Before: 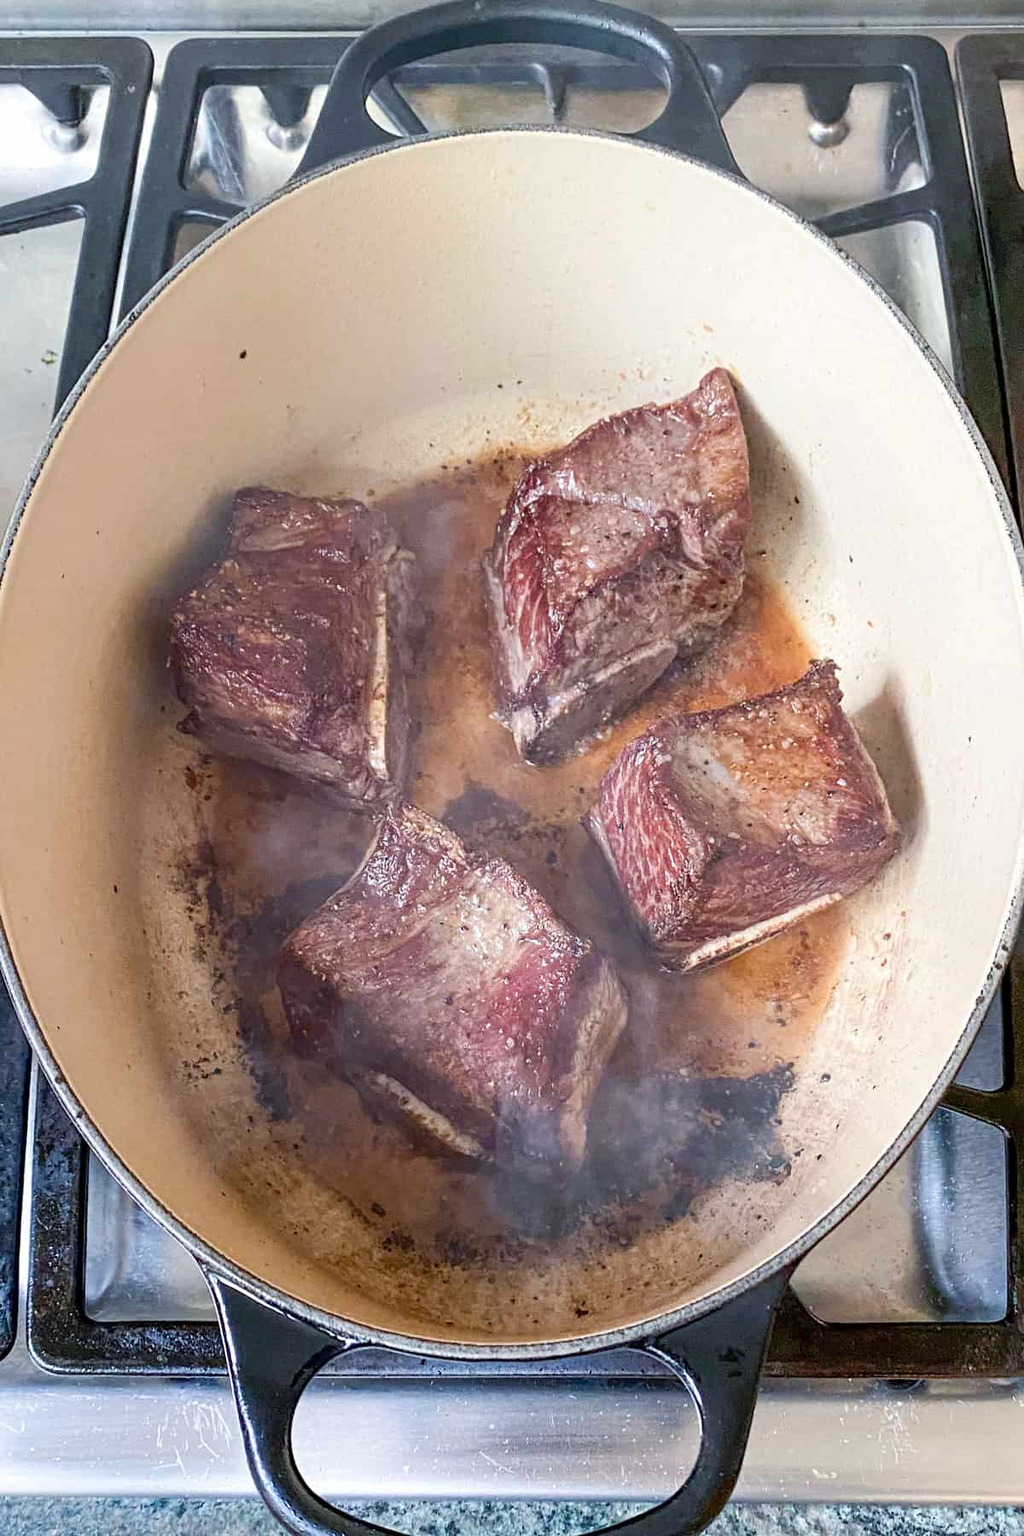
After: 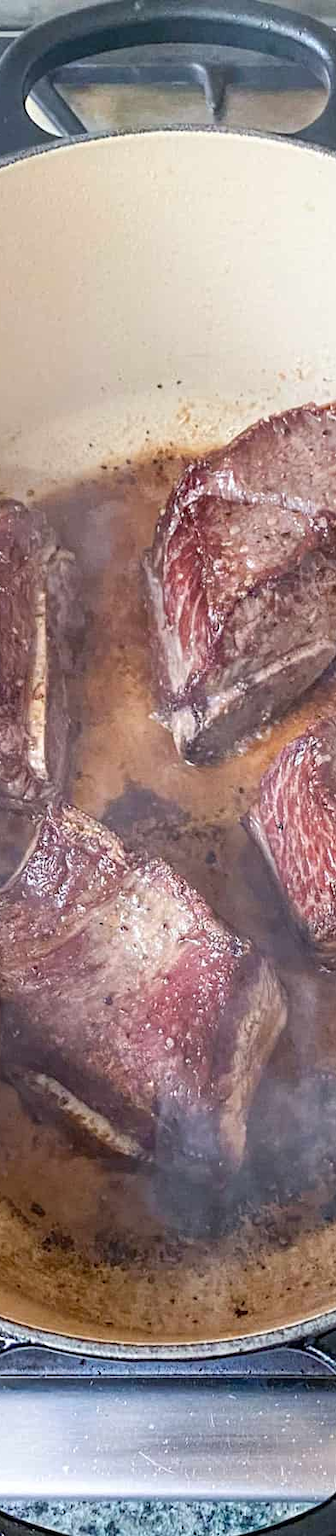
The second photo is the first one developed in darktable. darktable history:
crop: left 33.319%, right 33.804%
